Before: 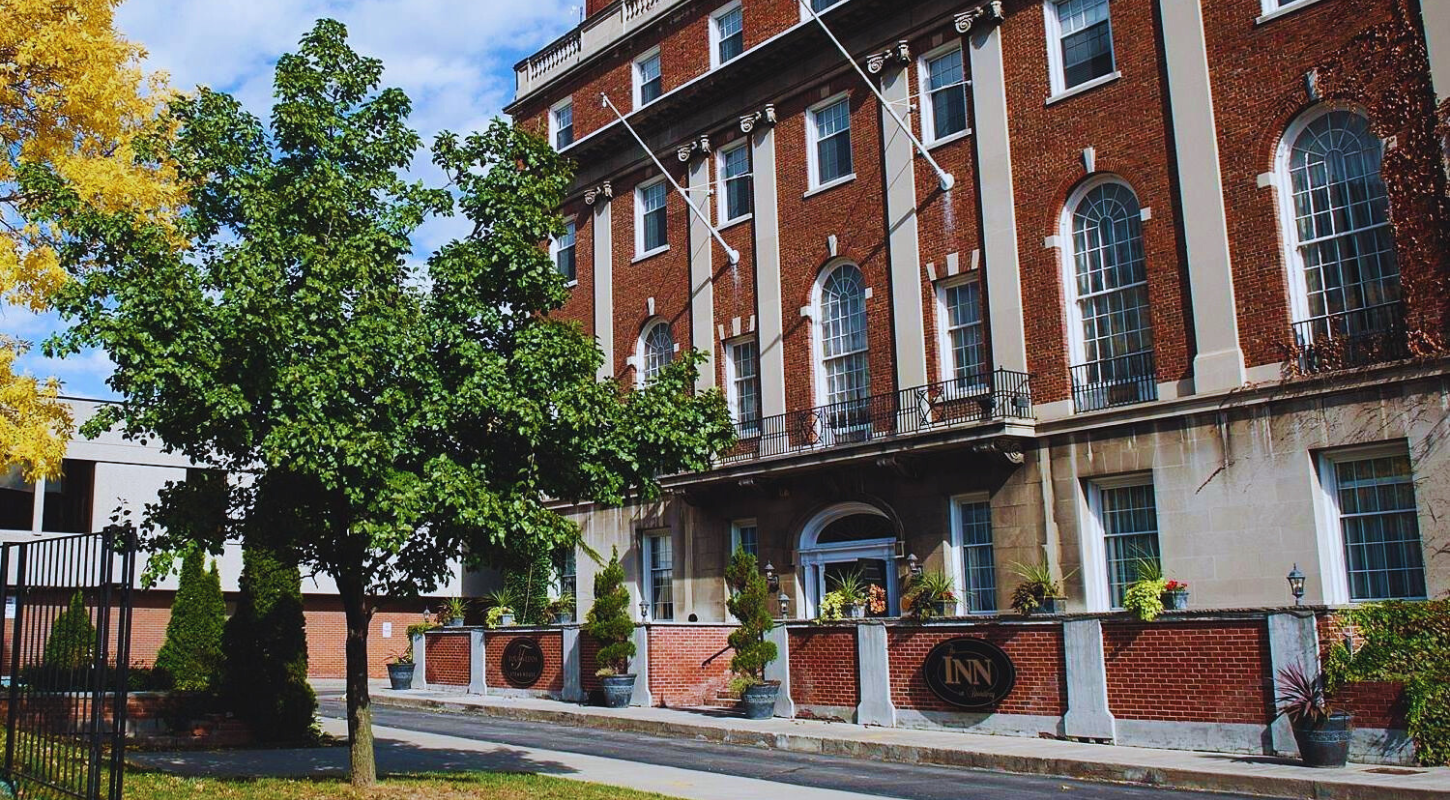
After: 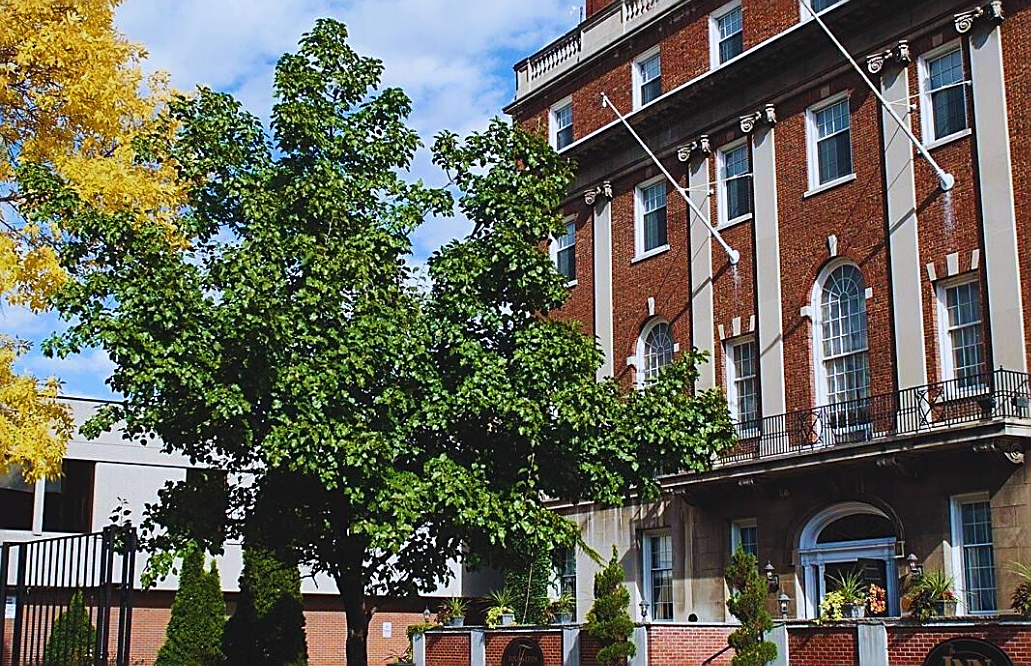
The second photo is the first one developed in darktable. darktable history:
crop: right 28.885%, bottom 16.626%
sharpen: on, module defaults
